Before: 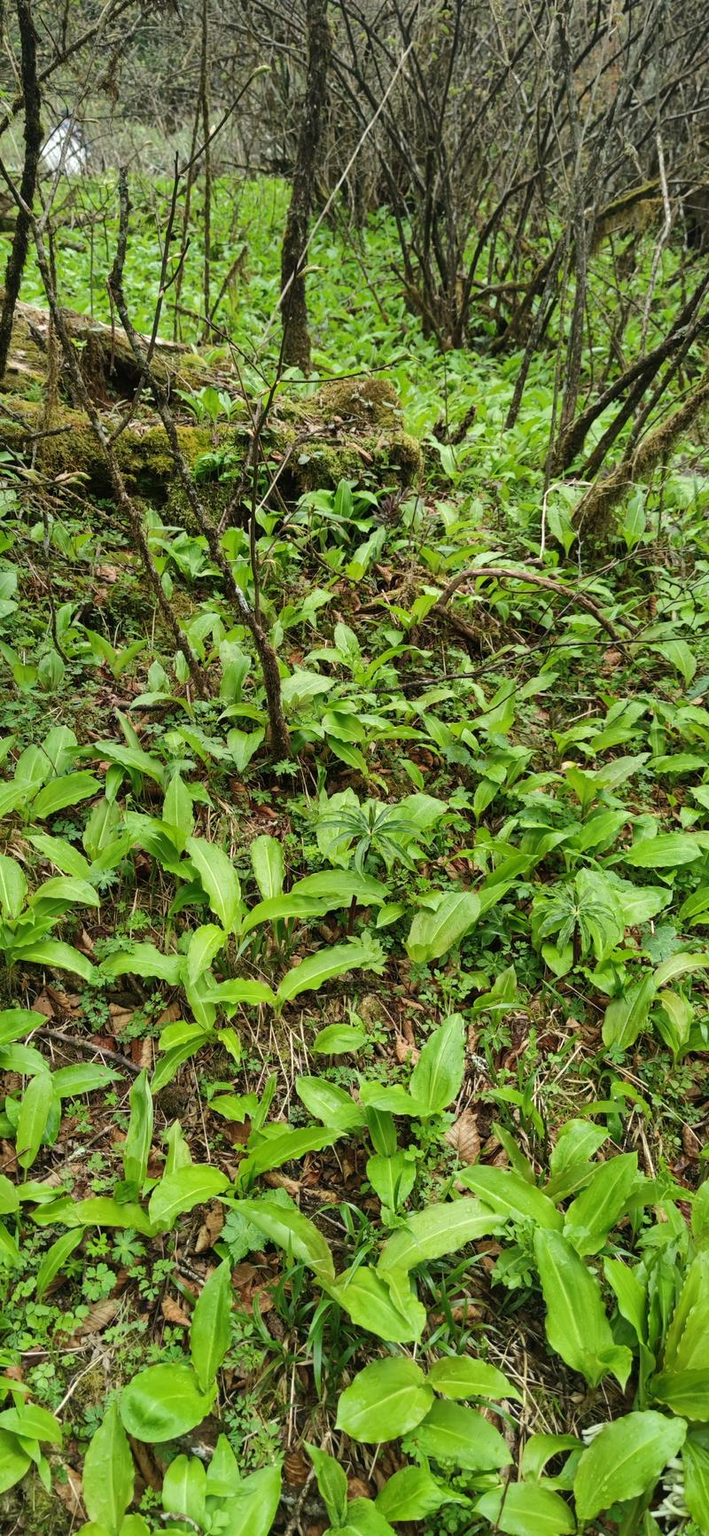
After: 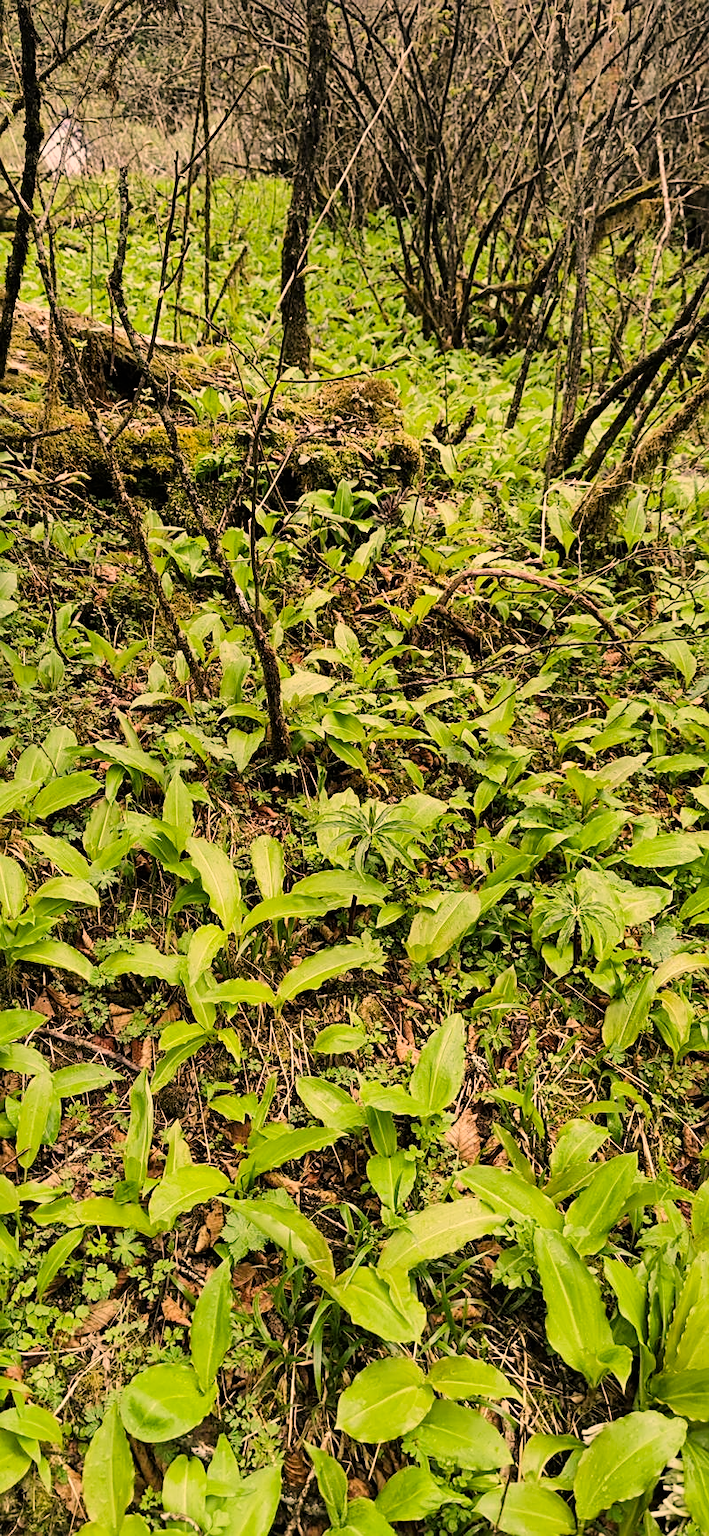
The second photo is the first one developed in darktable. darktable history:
exposure: exposure 0.2 EV, compensate exposure bias true, compensate highlight preservation false
sharpen: on, module defaults
filmic rgb: black relative exposure -7.99 EV, white relative exposure 3.89 EV, threshold 3 EV, hardness 4.28, enable highlight reconstruction true
tone equalizer: -8 EV -0.453 EV, -7 EV -0.406 EV, -6 EV -0.316 EV, -5 EV -0.217 EV, -3 EV 0.187 EV, -2 EV 0.323 EV, -1 EV 0.402 EV, +0 EV 0.394 EV, edges refinement/feathering 500, mask exposure compensation -1.24 EV, preserve details no
color correction: highlights a* 21.42, highlights b* 19.26
